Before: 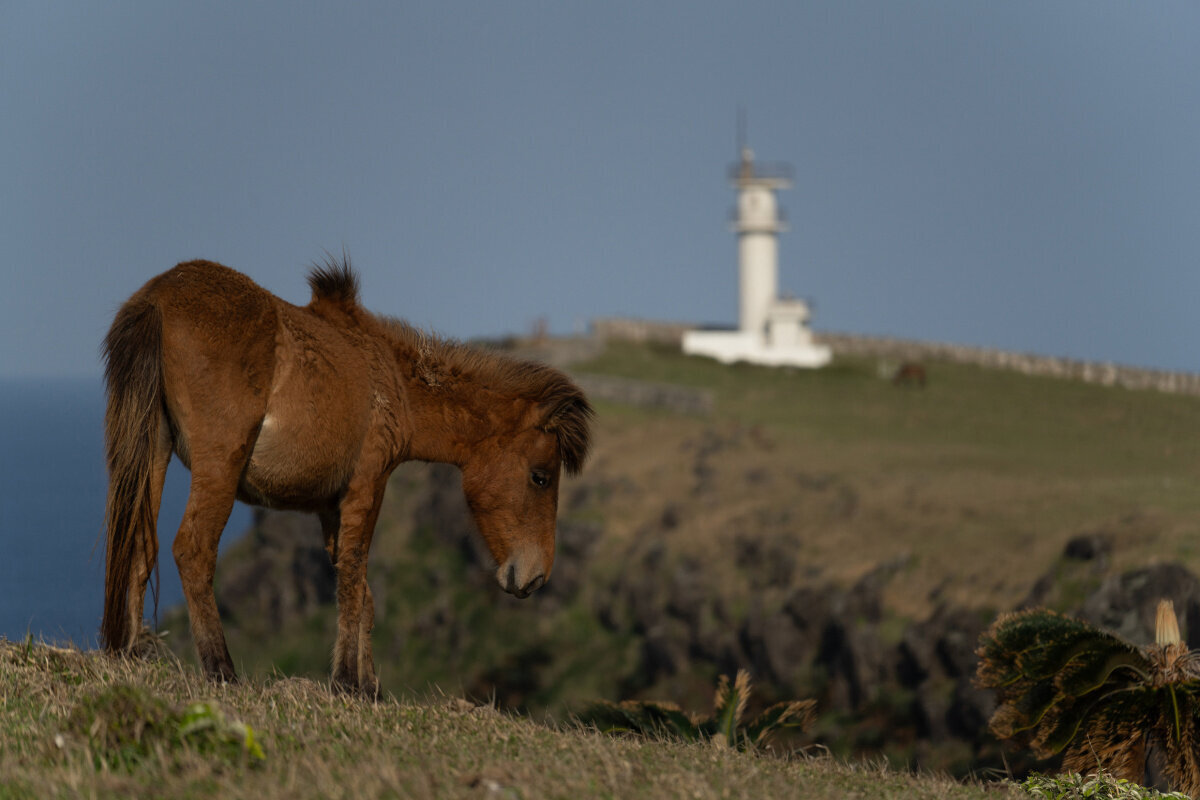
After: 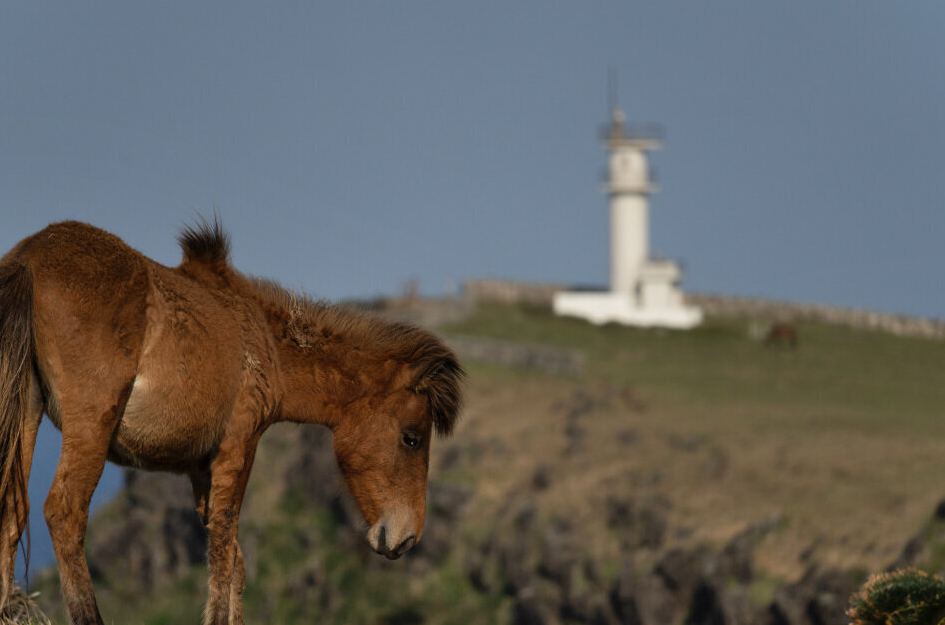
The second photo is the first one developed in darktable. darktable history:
crop and rotate: left 10.77%, top 5.1%, right 10.41%, bottom 16.76%
shadows and highlights: soften with gaussian
